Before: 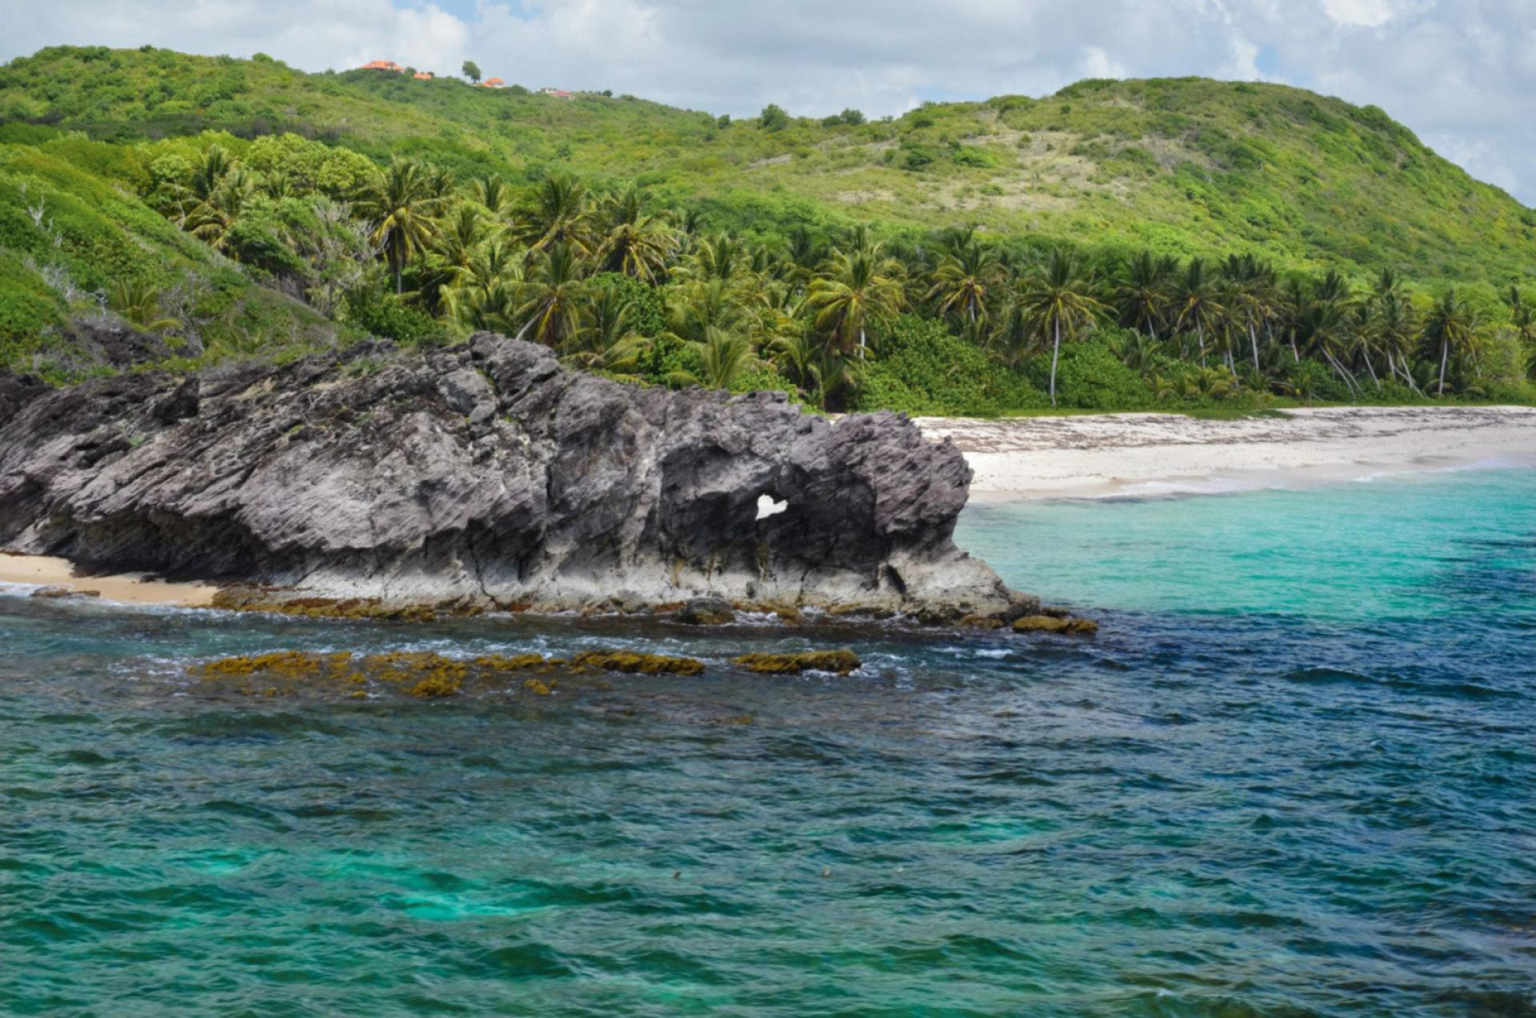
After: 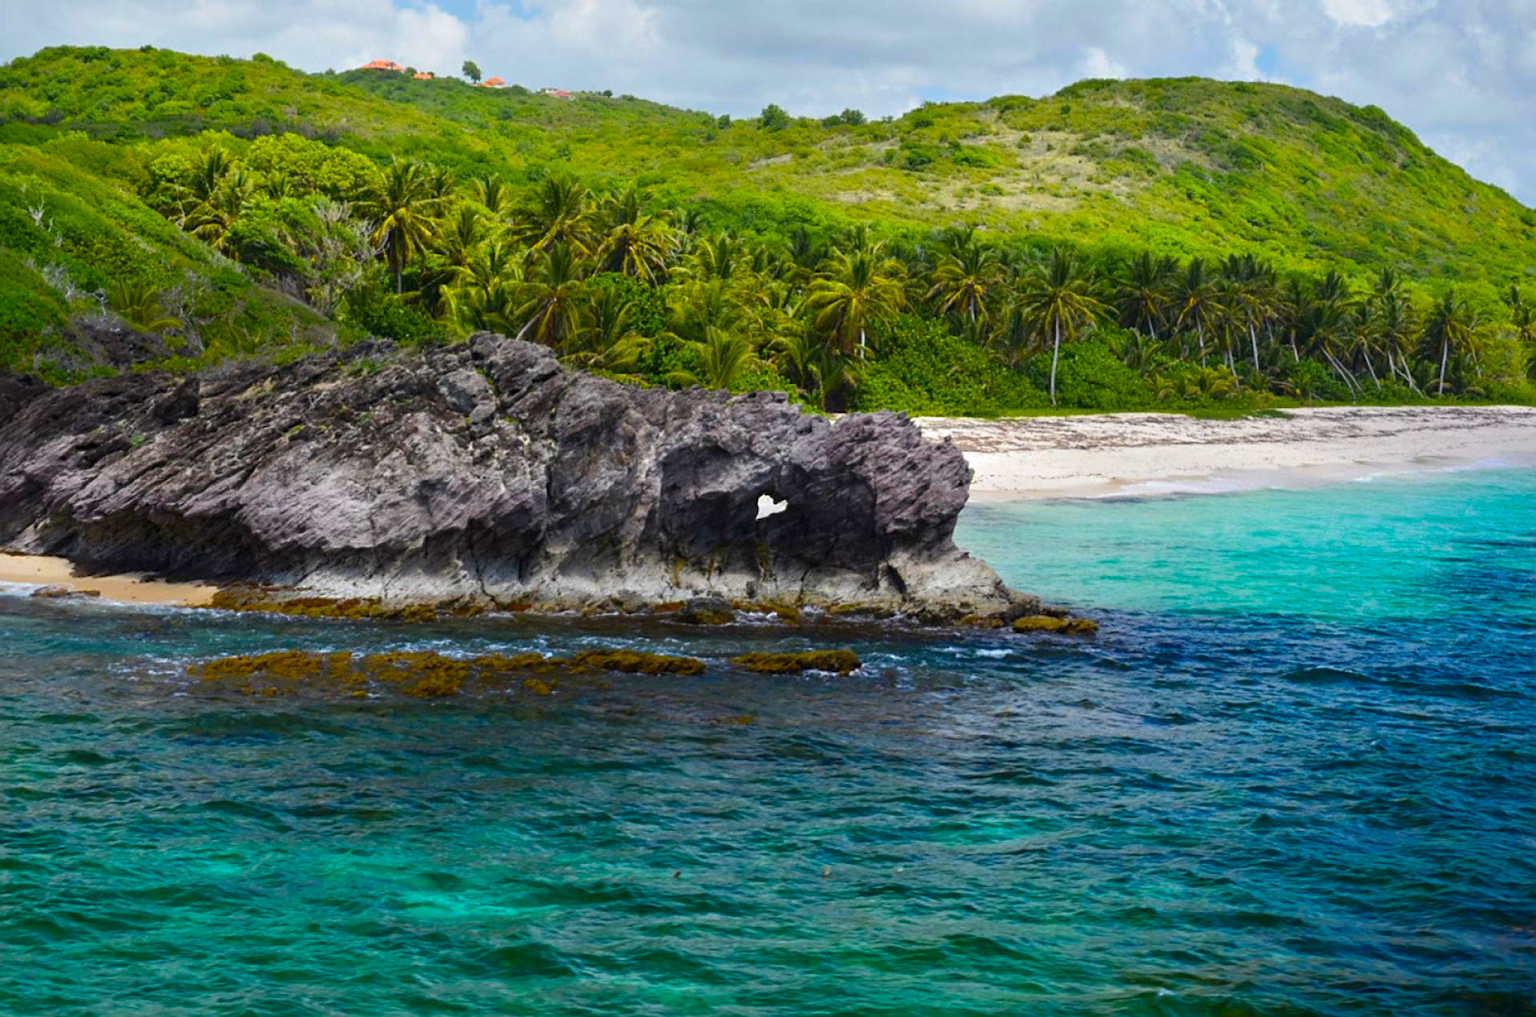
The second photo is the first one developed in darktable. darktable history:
shadows and highlights: shadows -88.03, highlights -35.45, shadows color adjustment 99.15%, highlights color adjustment 0%, soften with gaussian
color balance rgb: linear chroma grading › global chroma 15%, perceptual saturation grading › global saturation 30%
sharpen: on, module defaults
contrast brightness saturation: contrast 0.07
